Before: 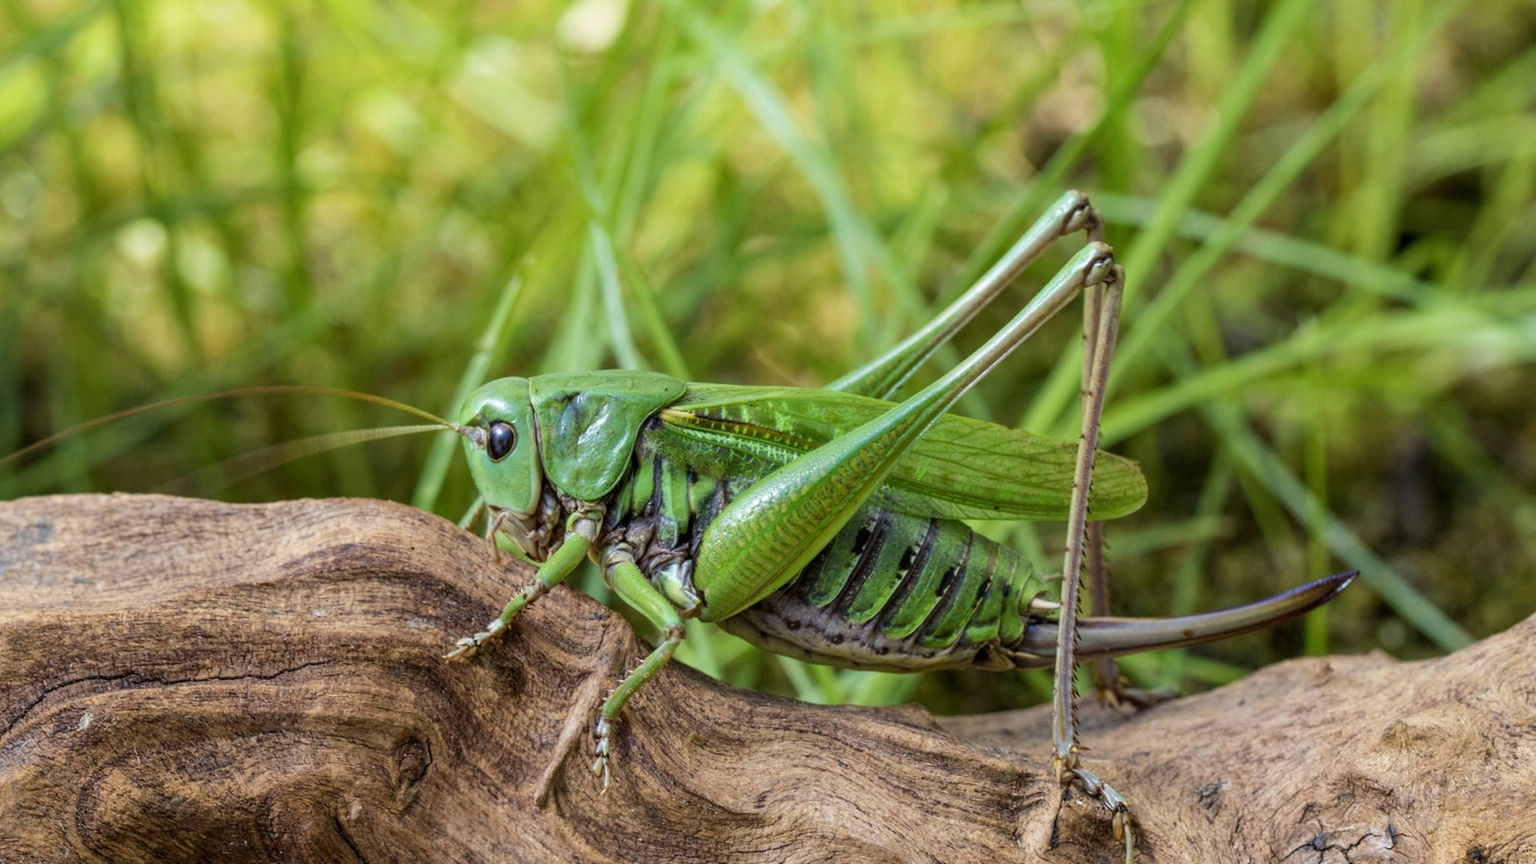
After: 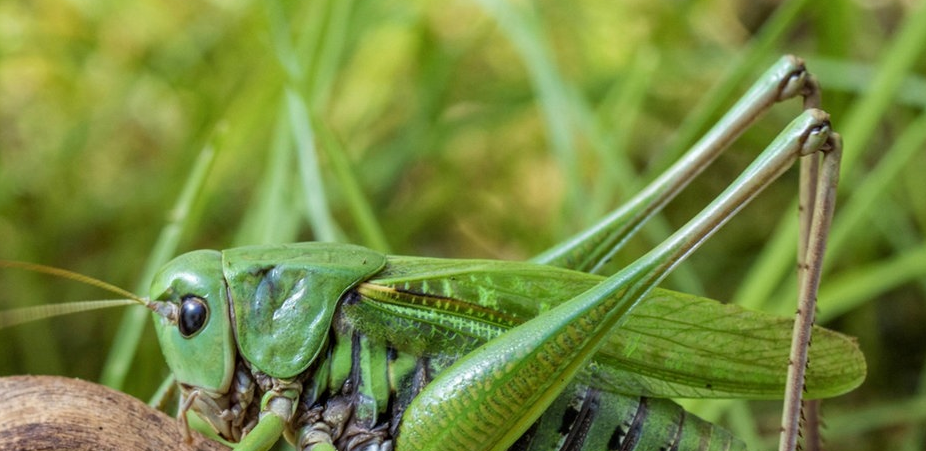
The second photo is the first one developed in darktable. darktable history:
crop: left 20.606%, top 15.965%, right 21.502%, bottom 33.85%
